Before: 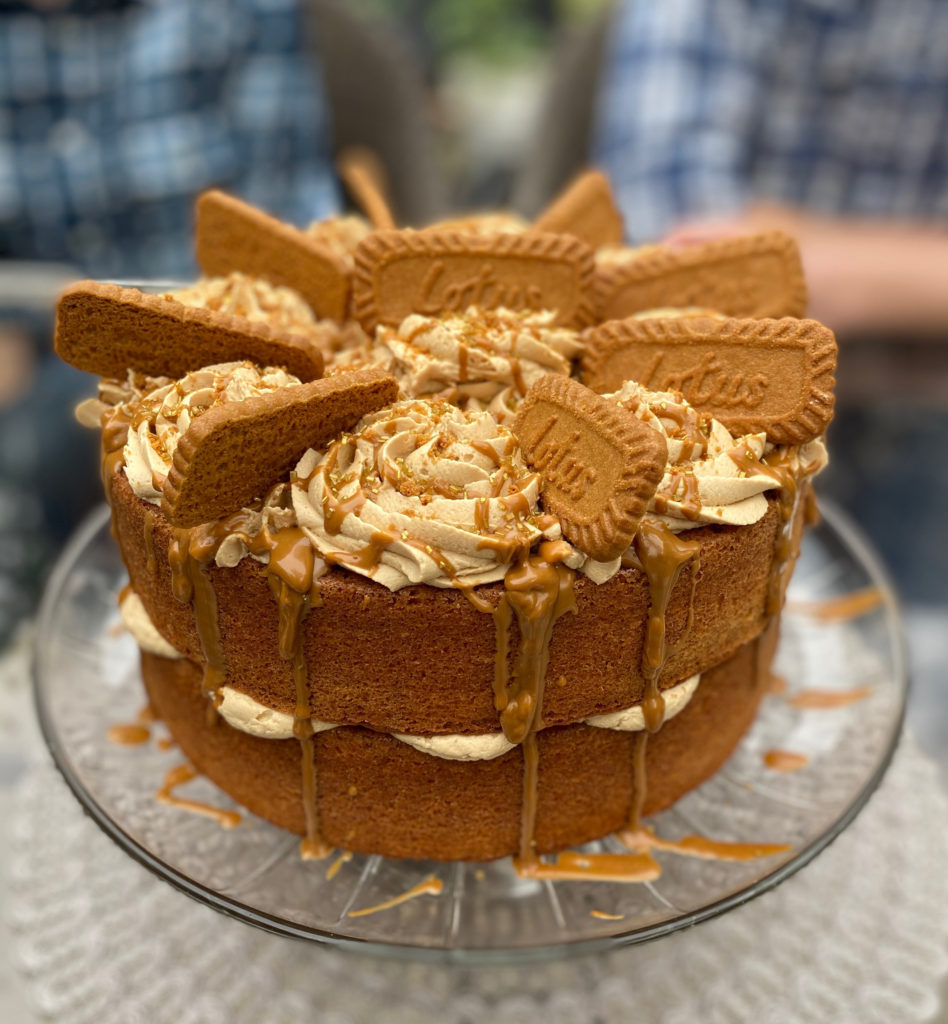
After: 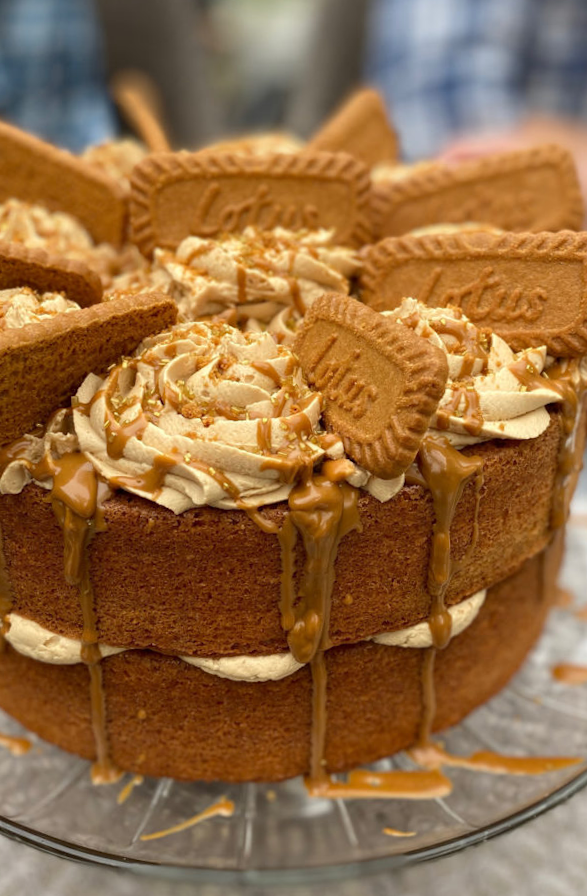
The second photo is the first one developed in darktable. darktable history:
rotate and perspective: rotation -1.42°, crop left 0.016, crop right 0.984, crop top 0.035, crop bottom 0.965
crop and rotate: left 22.918%, top 5.629%, right 14.711%, bottom 2.247%
